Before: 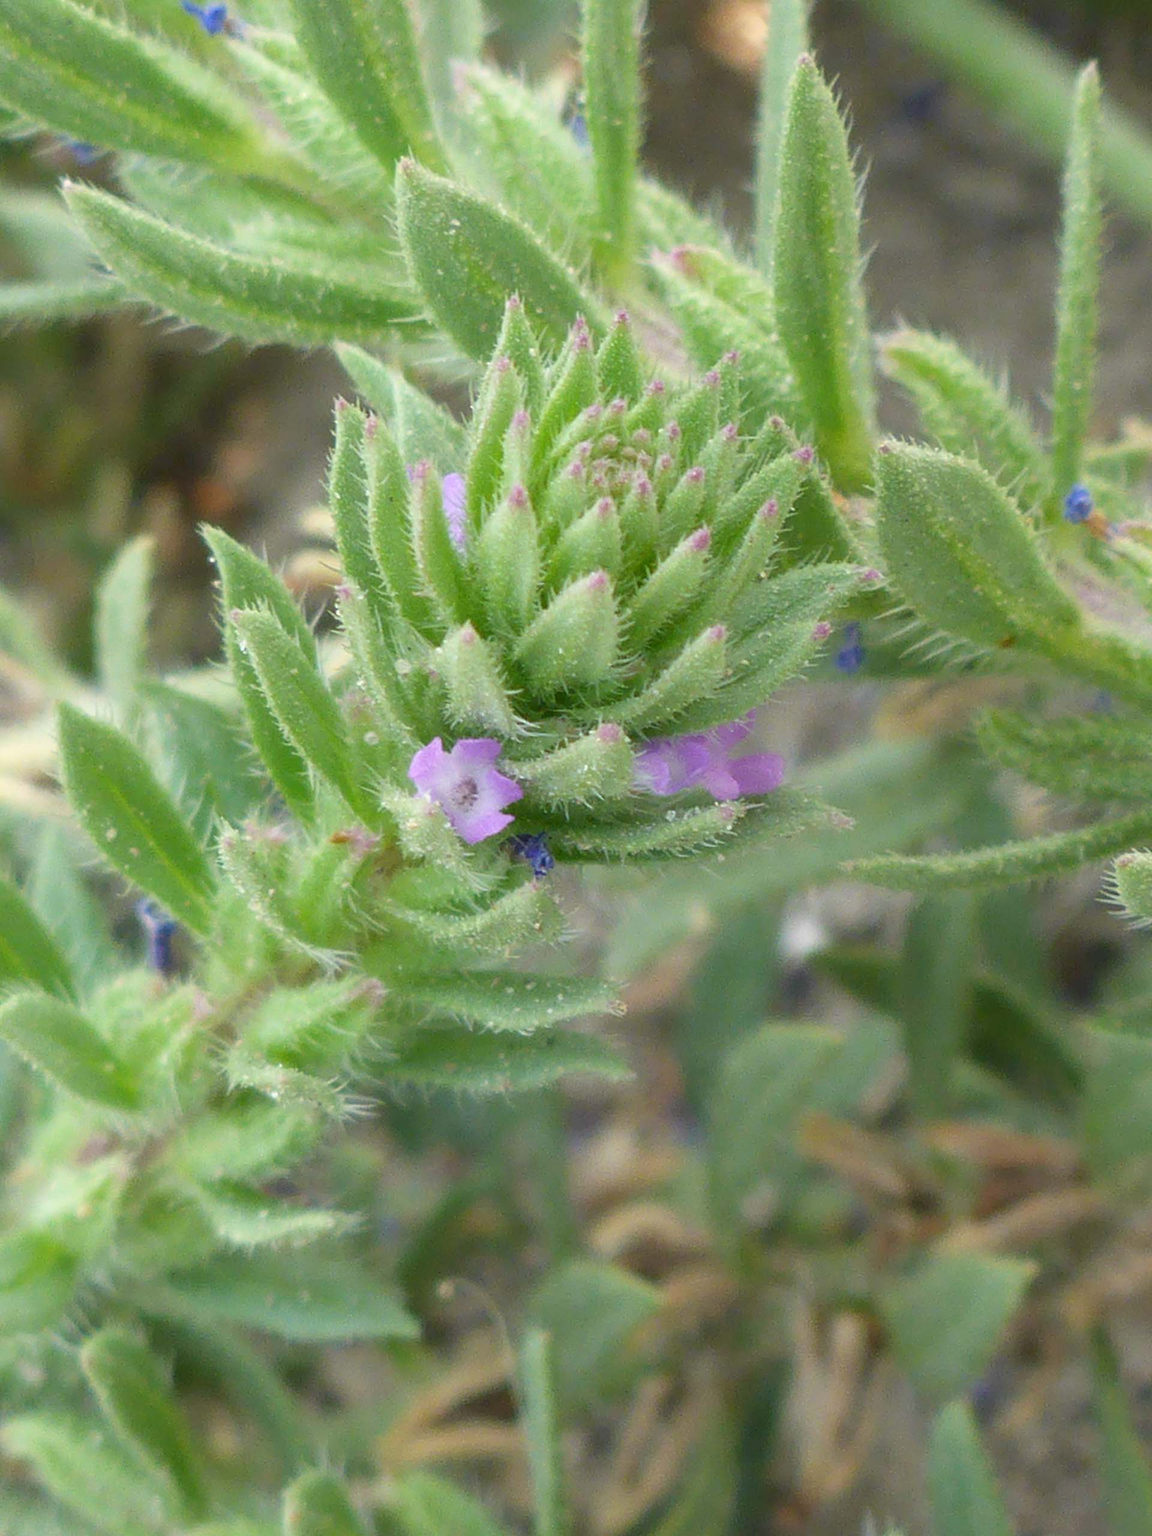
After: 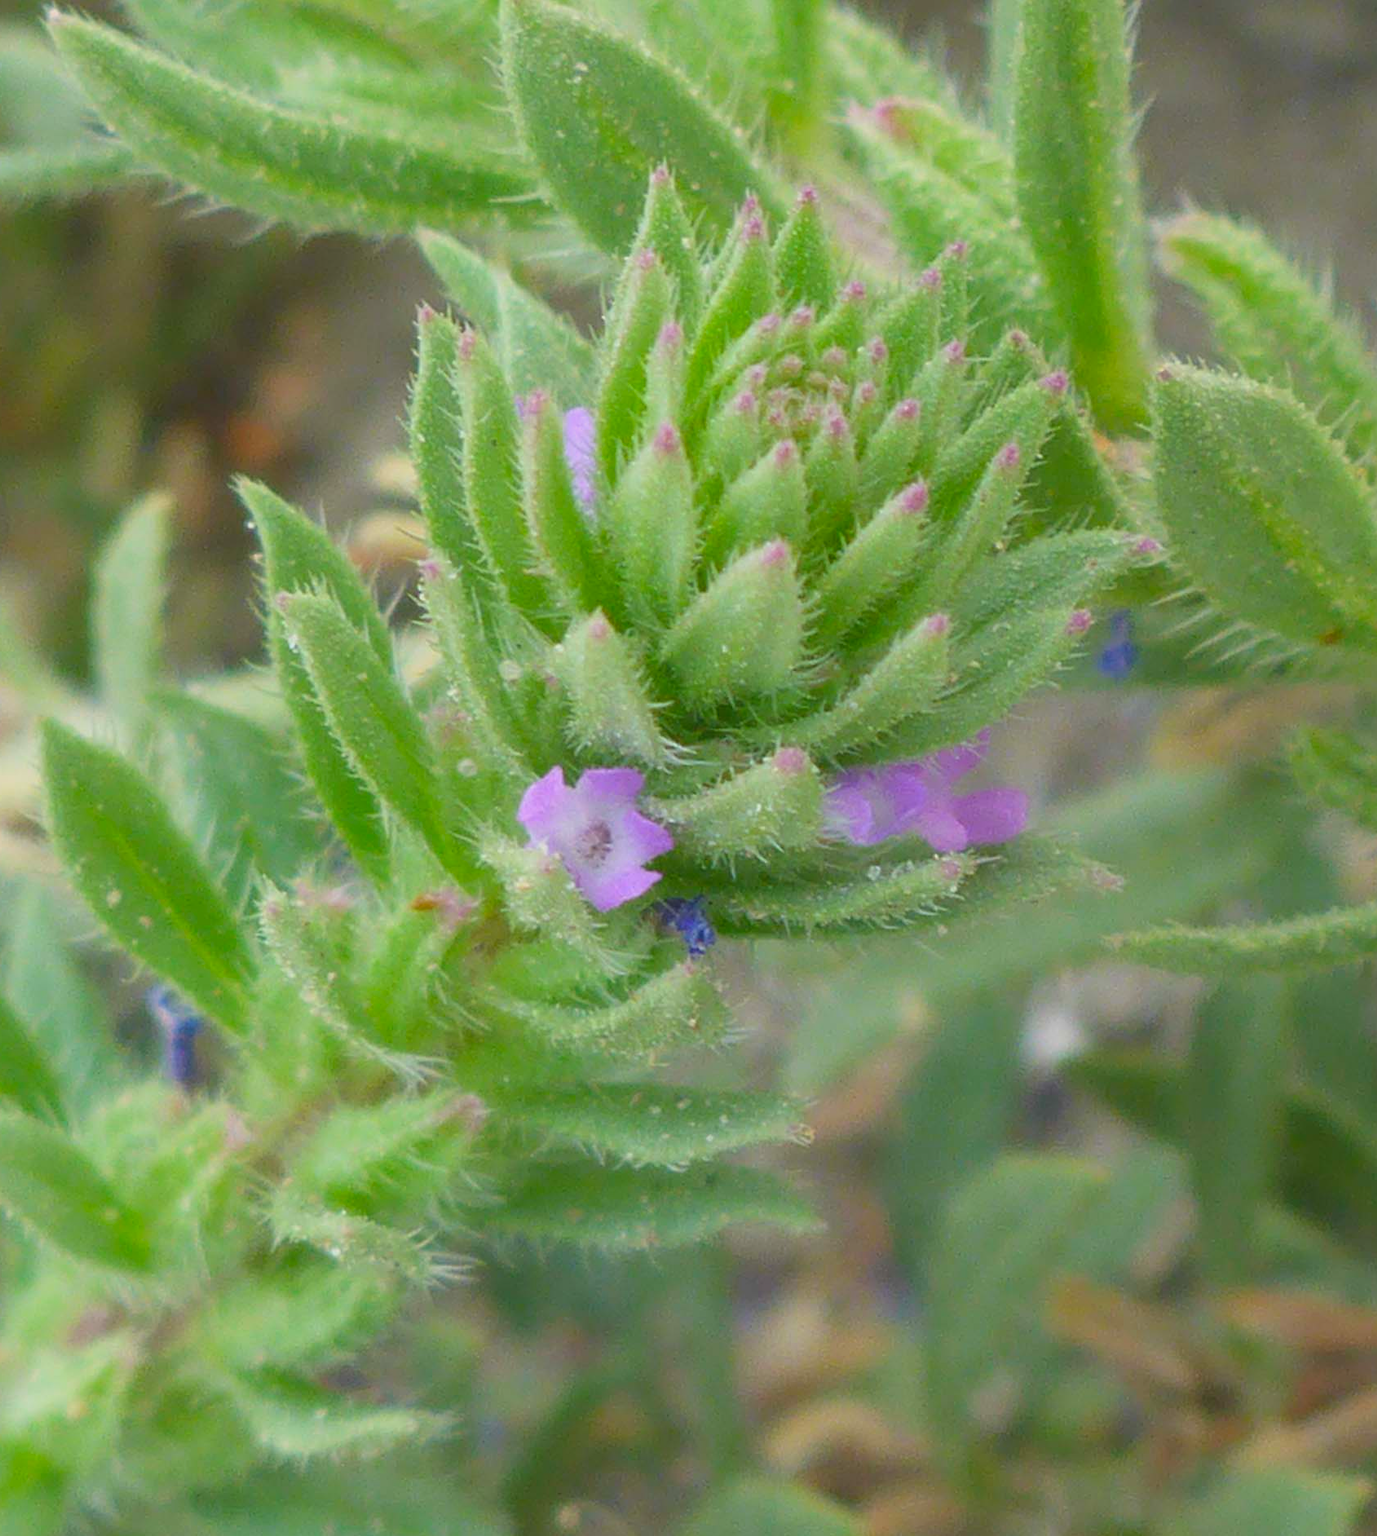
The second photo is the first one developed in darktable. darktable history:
contrast brightness saturation: contrast -0.19, saturation 0.19
crop and rotate: left 2.425%, top 11.305%, right 9.6%, bottom 15.08%
